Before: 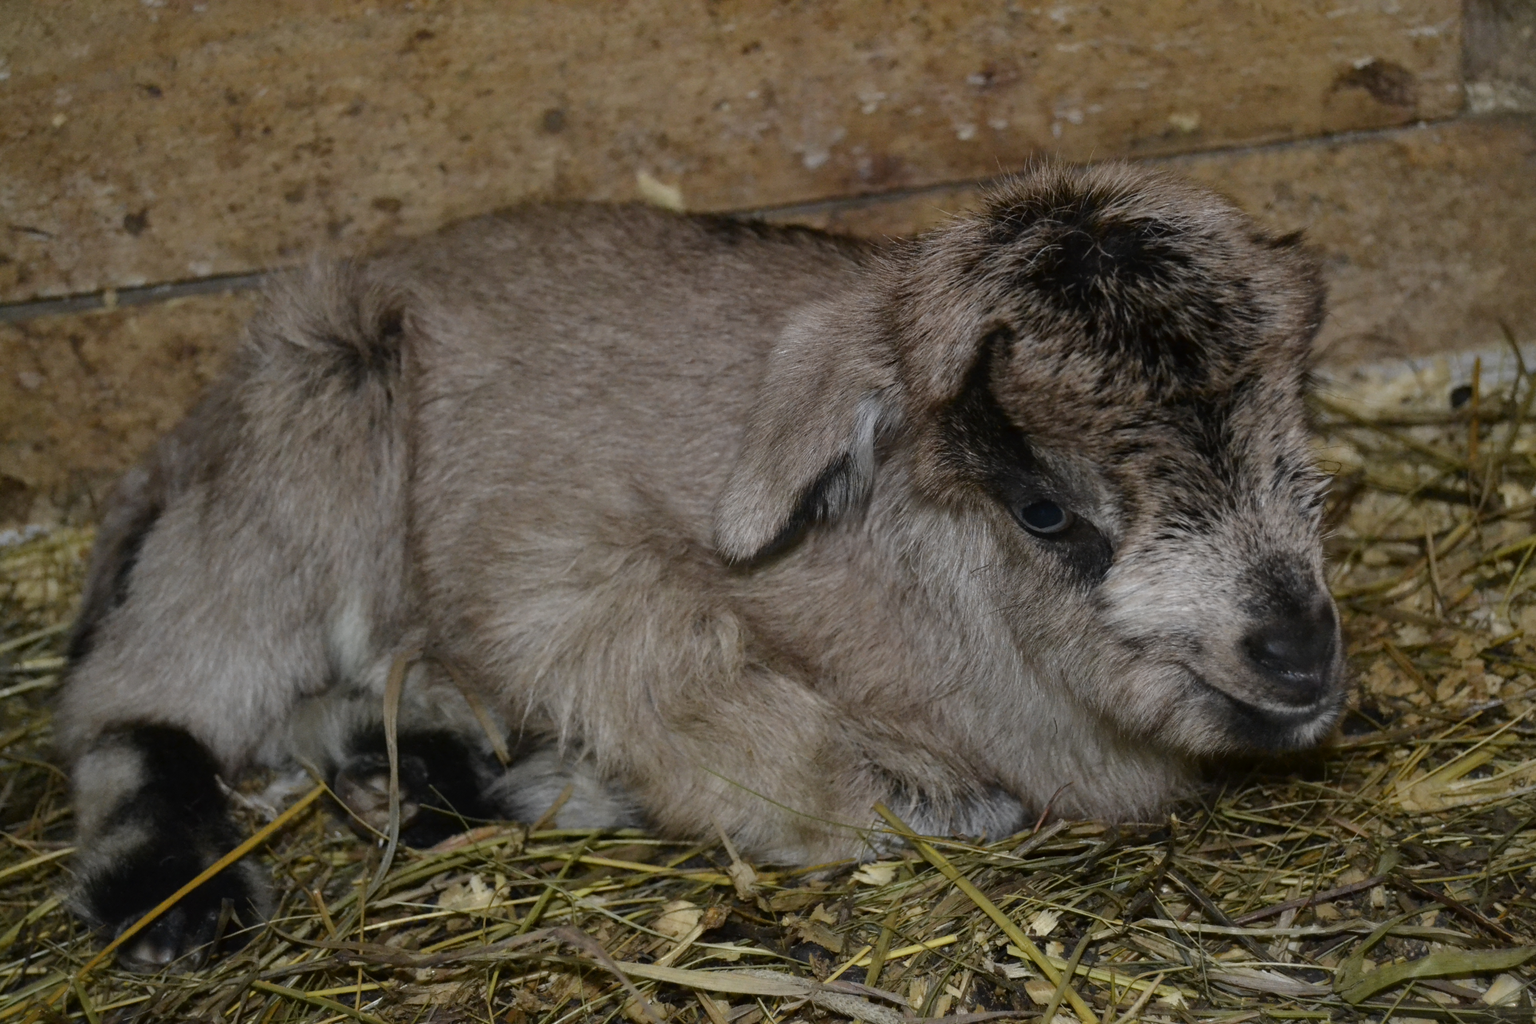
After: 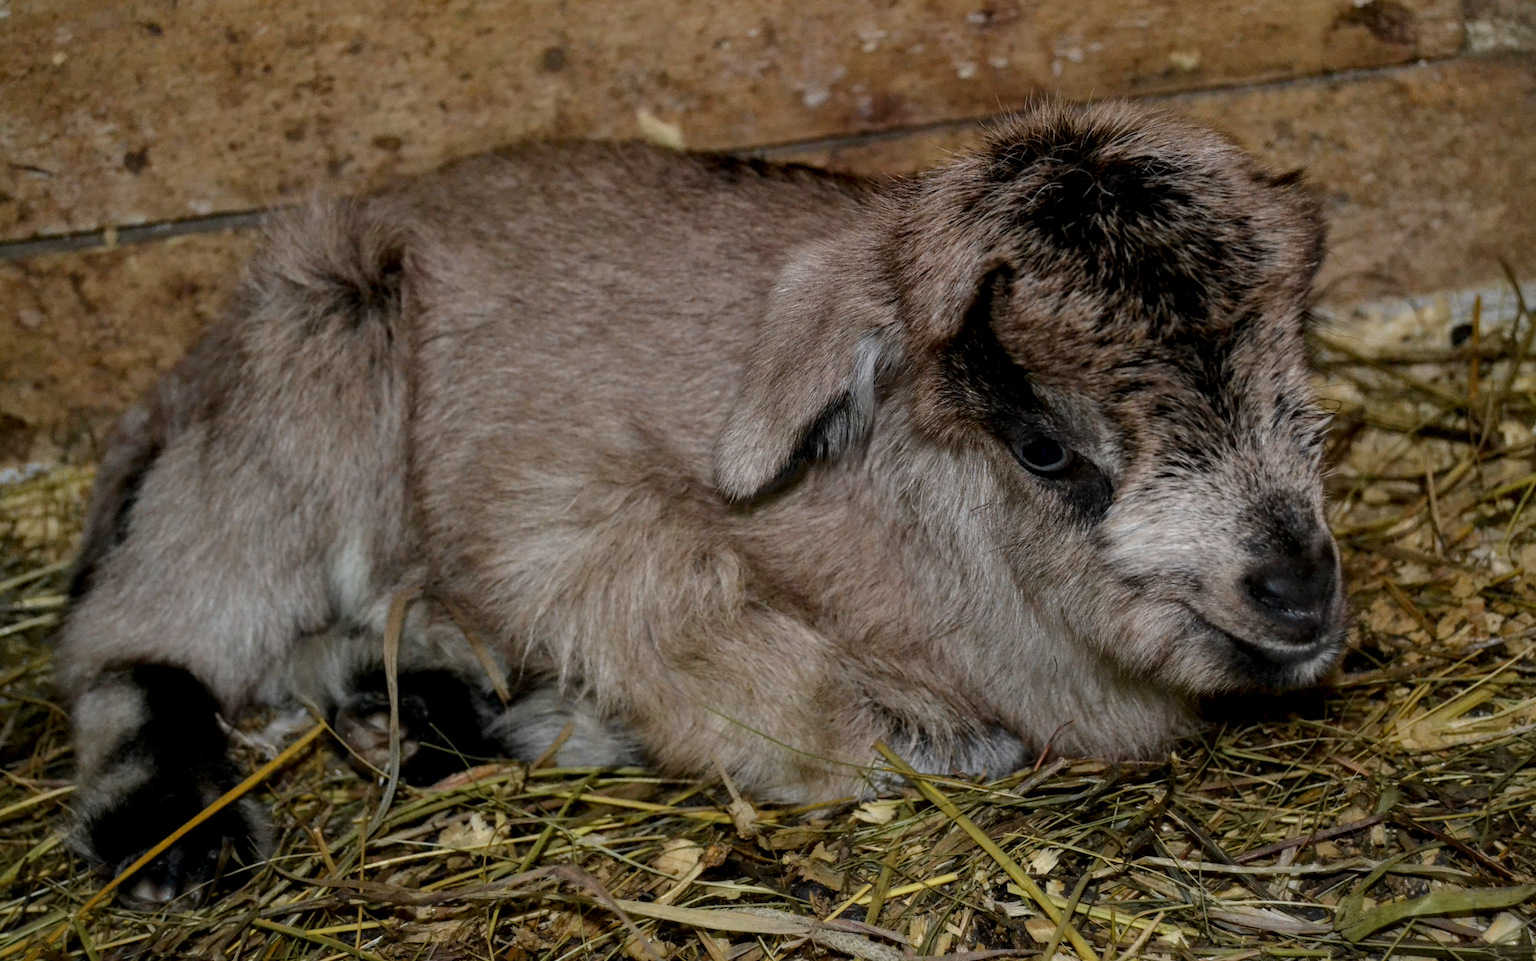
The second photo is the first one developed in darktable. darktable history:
velvia: strength 10.64%
local contrast: on, module defaults
crop and rotate: top 6.057%
